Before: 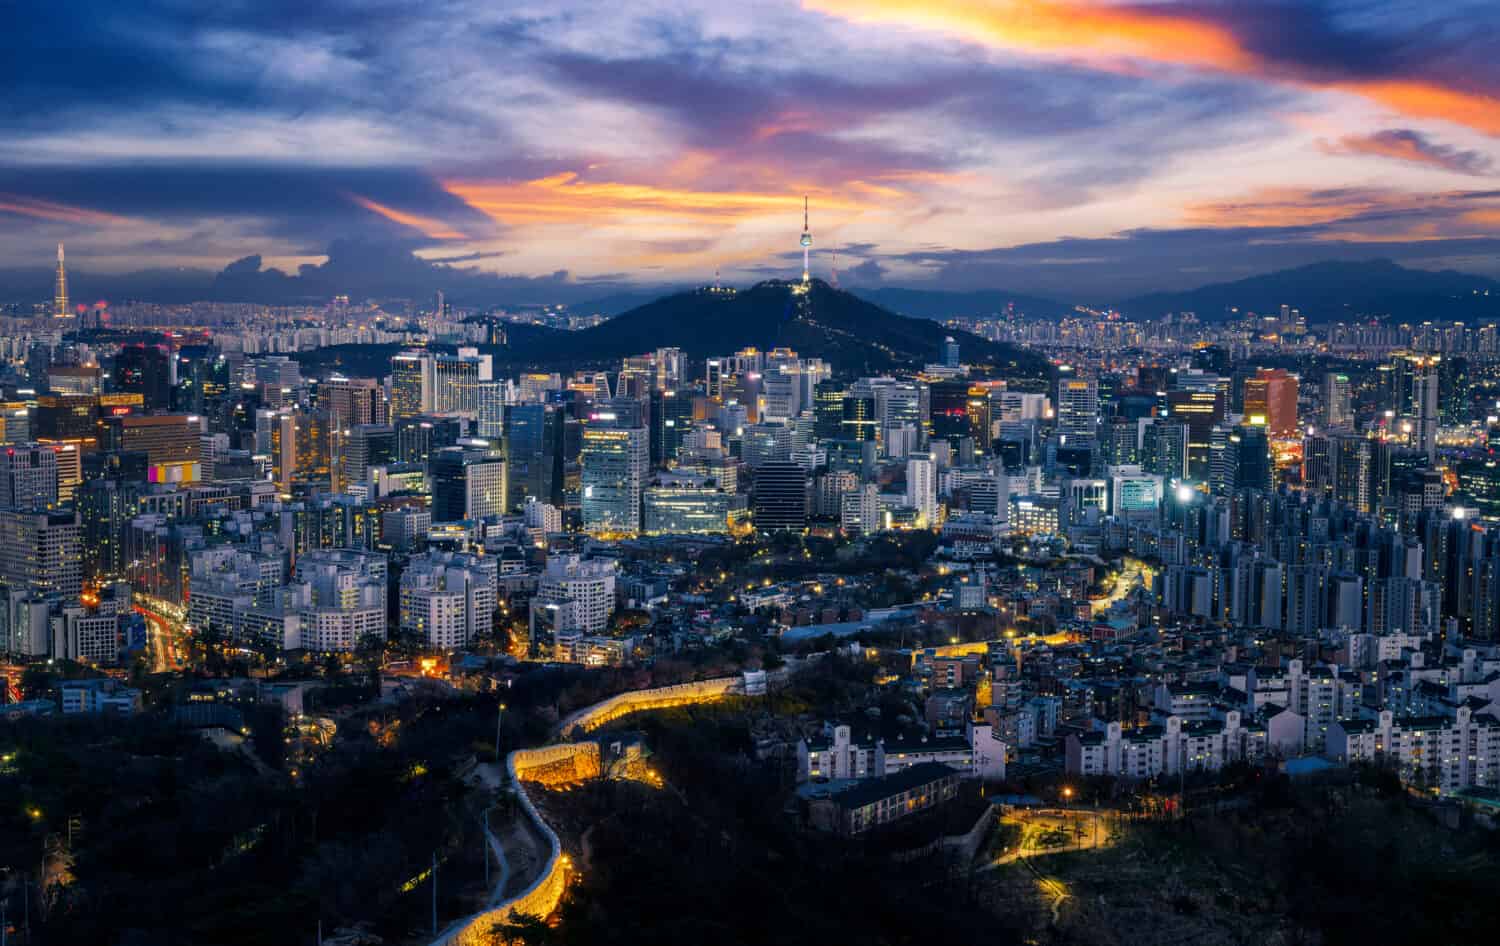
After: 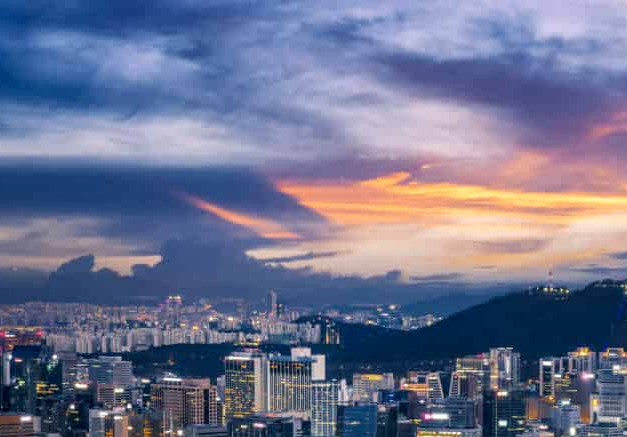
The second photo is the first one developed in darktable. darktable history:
local contrast: on, module defaults
crop and rotate: left 11.172%, top 0.086%, right 47.021%, bottom 53.72%
